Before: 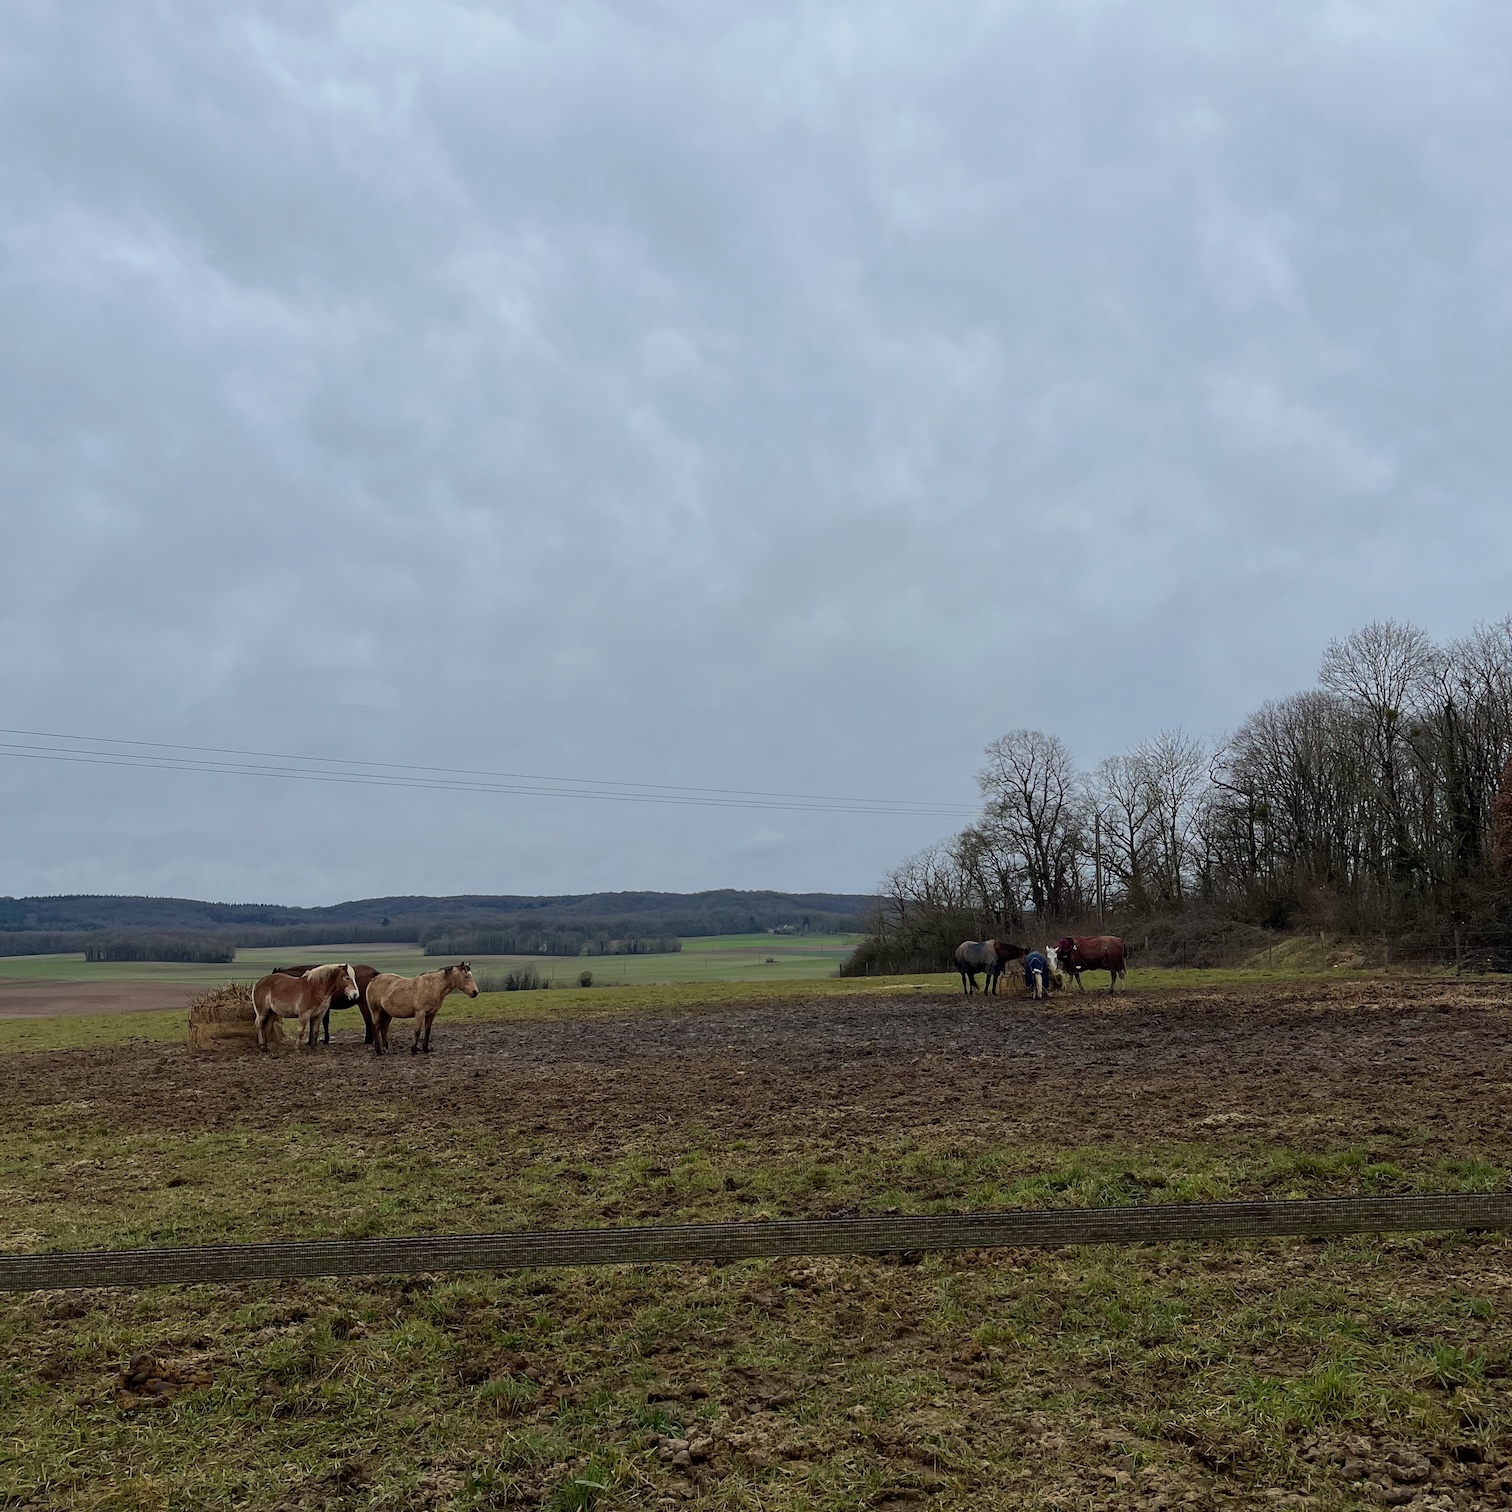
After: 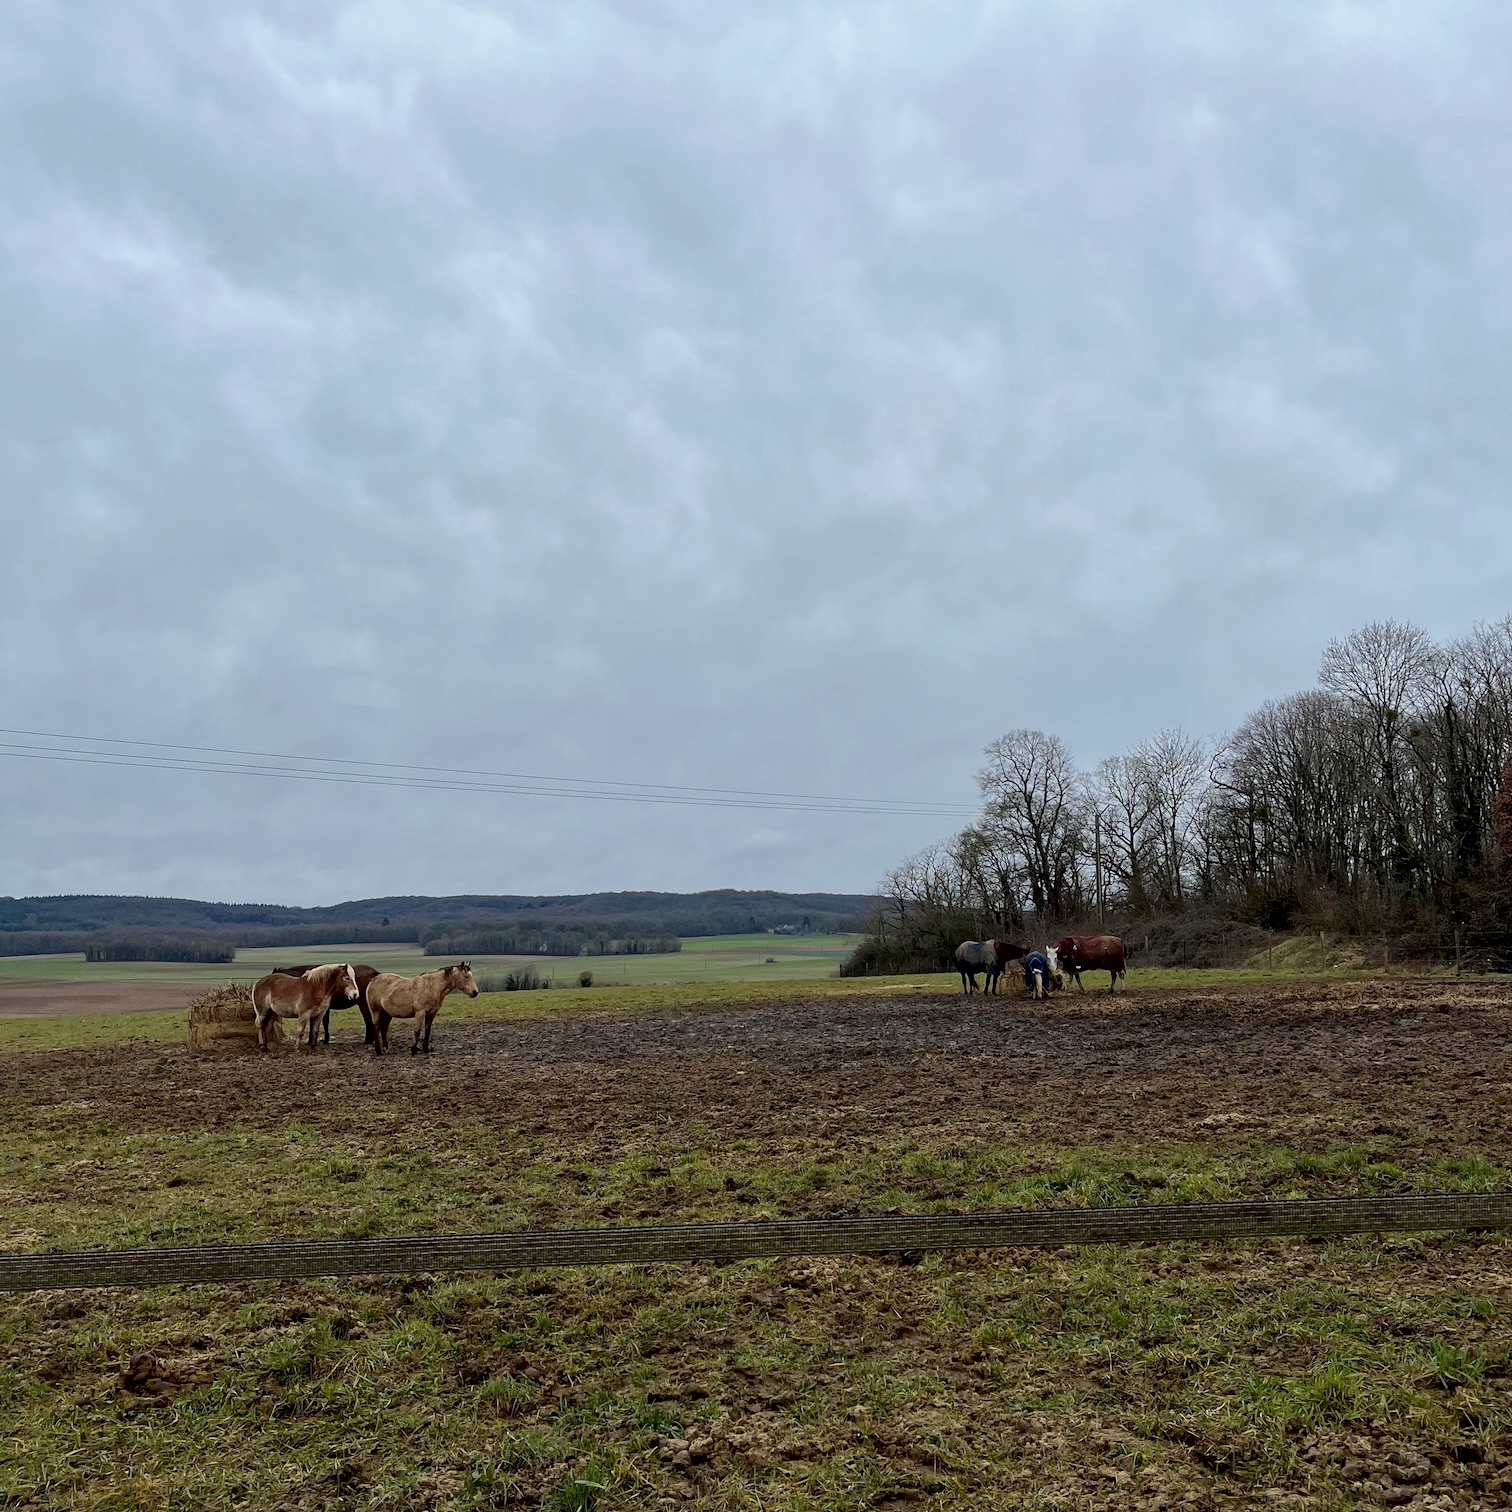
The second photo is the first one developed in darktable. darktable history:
exposure: exposure 0.178 EV, compensate exposure bias true, compensate highlight preservation false
local contrast: mode bilateral grid, contrast 20, coarseness 50, detail 120%, midtone range 0.2
